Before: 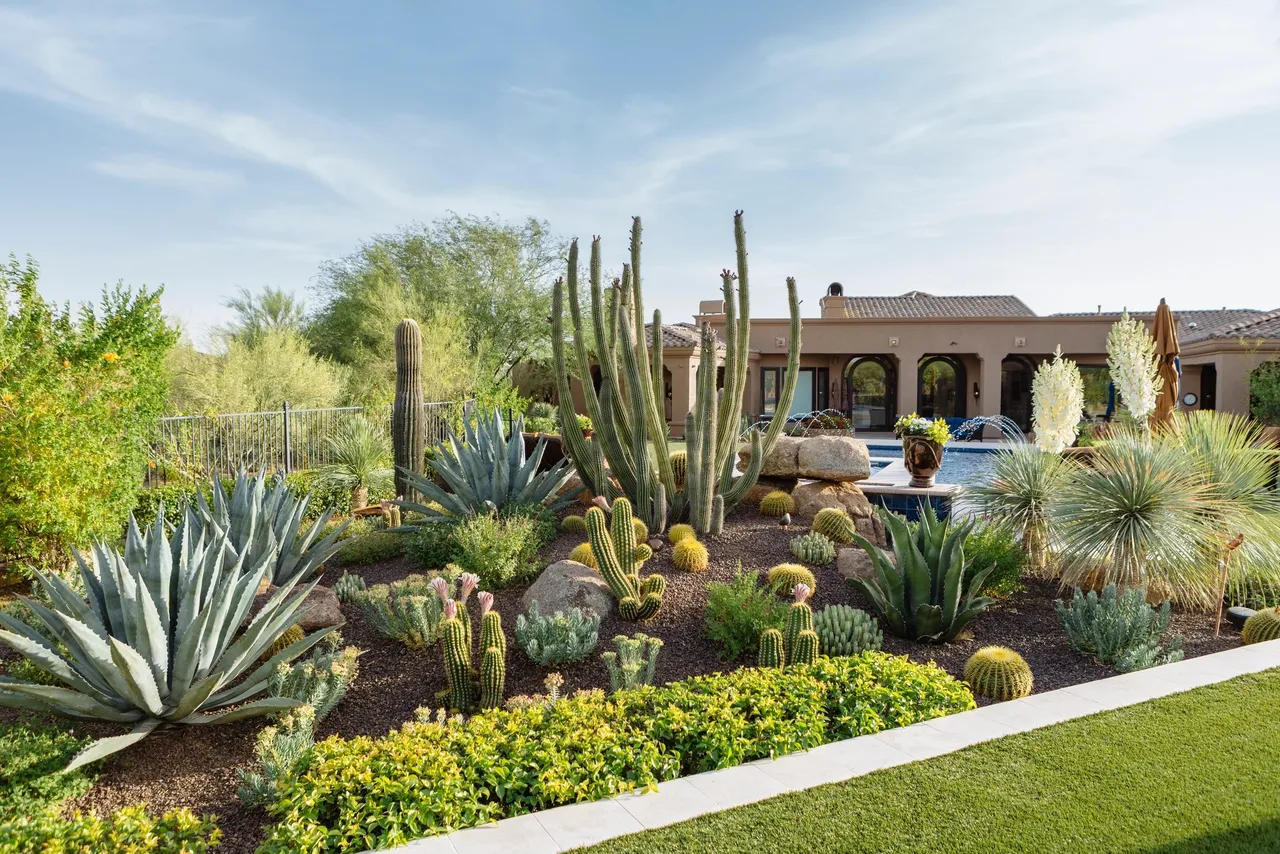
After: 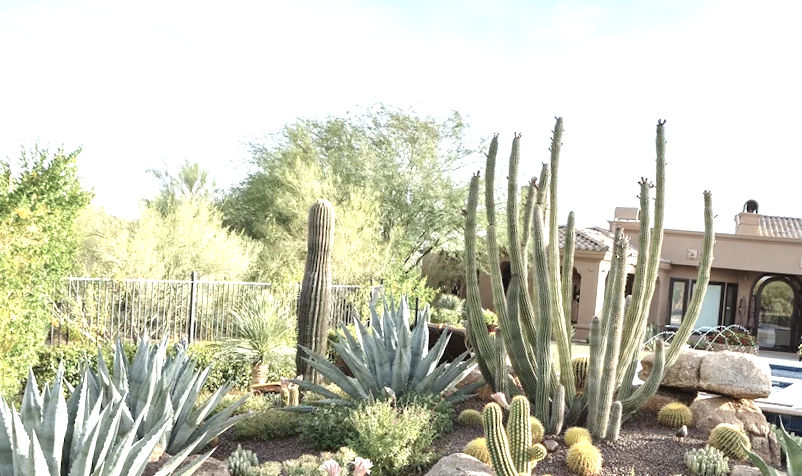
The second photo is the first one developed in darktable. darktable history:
exposure: black level correction 0, exposure 1.103 EV, compensate highlight preservation false
contrast brightness saturation: contrast -0.051, saturation -0.405
crop and rotate: angle -4.85°, left 2.263%, top 7.057%, right 27.277%, bottom 30.268%
